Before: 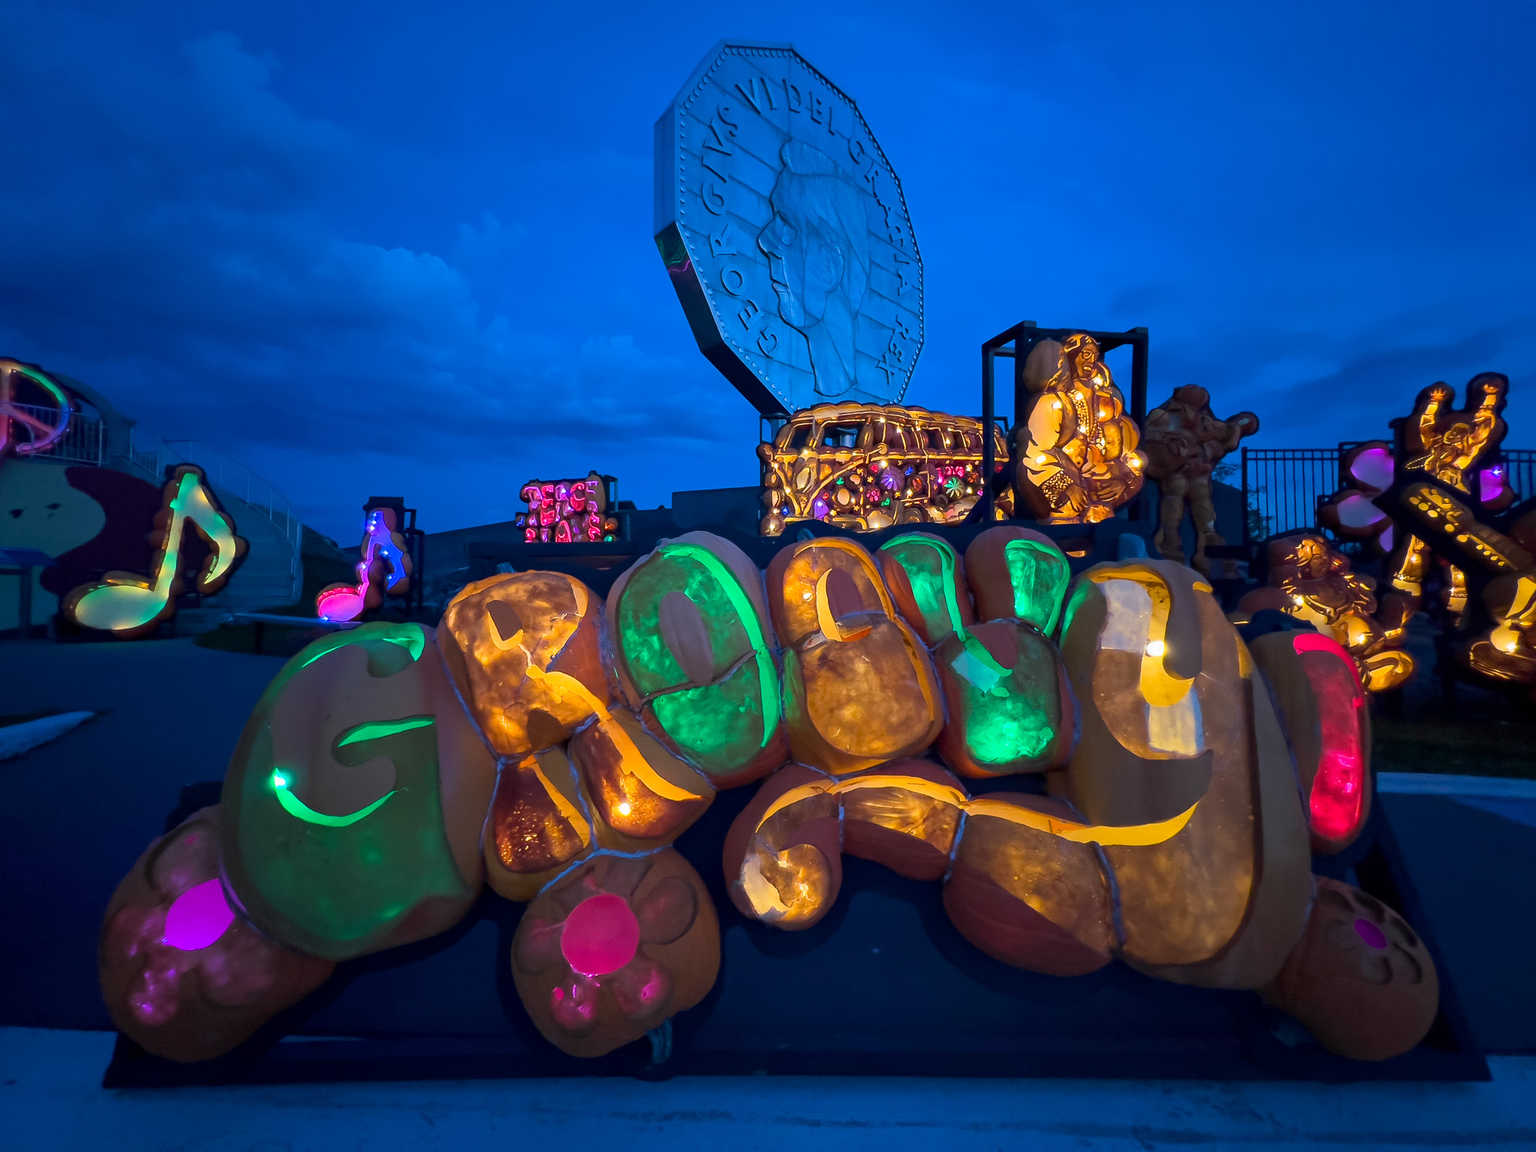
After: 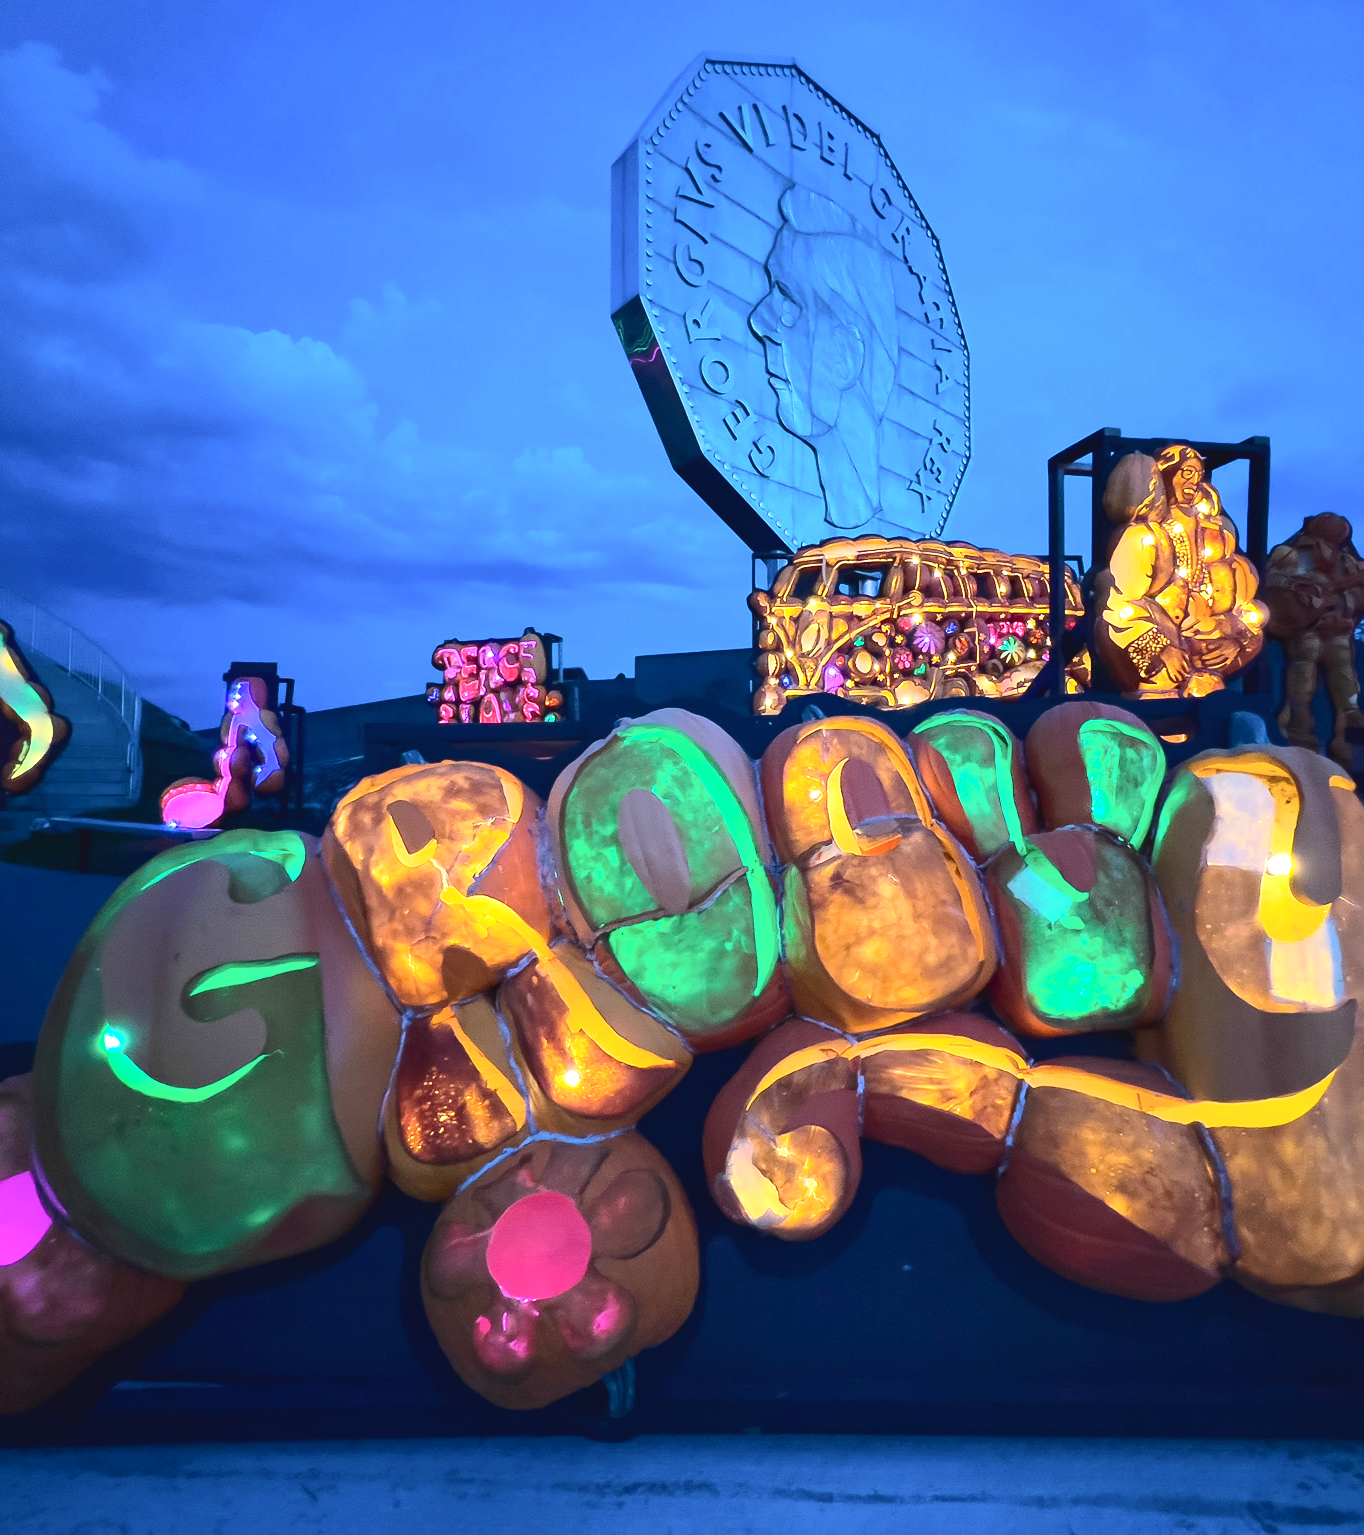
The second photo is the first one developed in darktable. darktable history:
crop and rotate: left 12.75%, right 20.605%
exposure: black level correction 0, exposure 0.702 EV, compensate highlight preservation false
tone curve: curves: ch0 [(0, 0) (0.003, 0.046) (0.011, 0.052) (0.025, 0.059) (0.044, 0.069) (0.069, 0.084) (0.1, 0.107) (0.136, 0.133) (0.177, 0.171) (0.224, 0.216) (0.277, 0.293) (0.335, 0.371) (0.399, 0.481) (0.468, 0.577) (0.543, 0.662) (0.623, 0.749) (0.709, 0.831) (0.801, 0.891) (0.898, 0.942) (1, 1)], color space Lab, independent channels, preserve colors none
